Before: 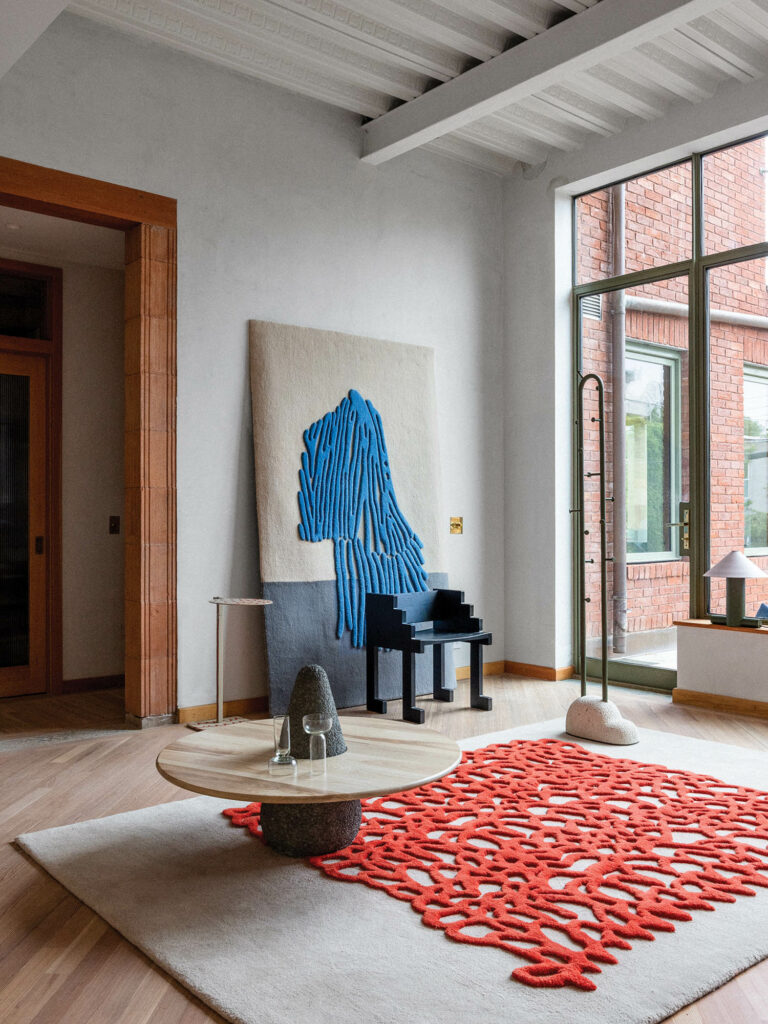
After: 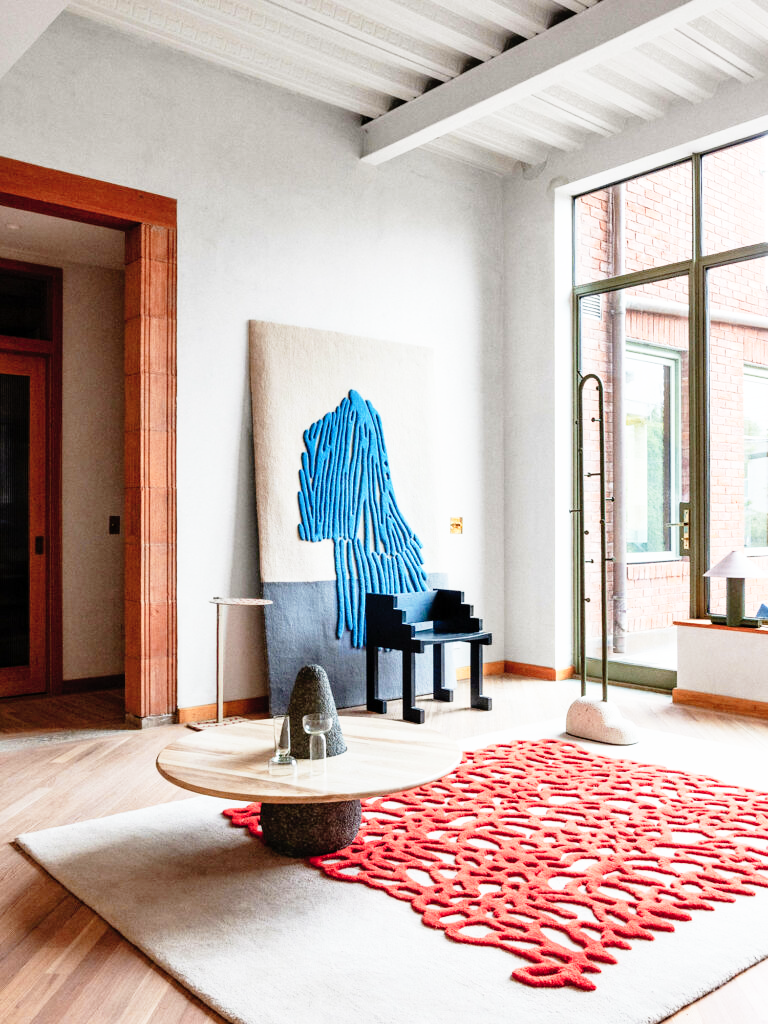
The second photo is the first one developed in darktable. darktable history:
color zones: curves: ch1 [(0, 0.469) (0.072, 0.457) (0.243, 0.494) (0.429, 0.5) (0.571, 0.5) (0.714, 0.5) (0.857, 0.5) (1, 0.469)]; ch2 [(0, 0.499) (0.143, 0.467) (0.242, 0.436) (0.429, 0.493) (0.571, 0.5) (0.714, 0.5) (0.857, 0.5) (1, 0.499)]
base curve: curves: ch0 [(0, 0) (0.012, 0.01) (0.073, 0.168) (0.31, 0.711) (0.645, 0.957) (1, 1)], preserve colors none
